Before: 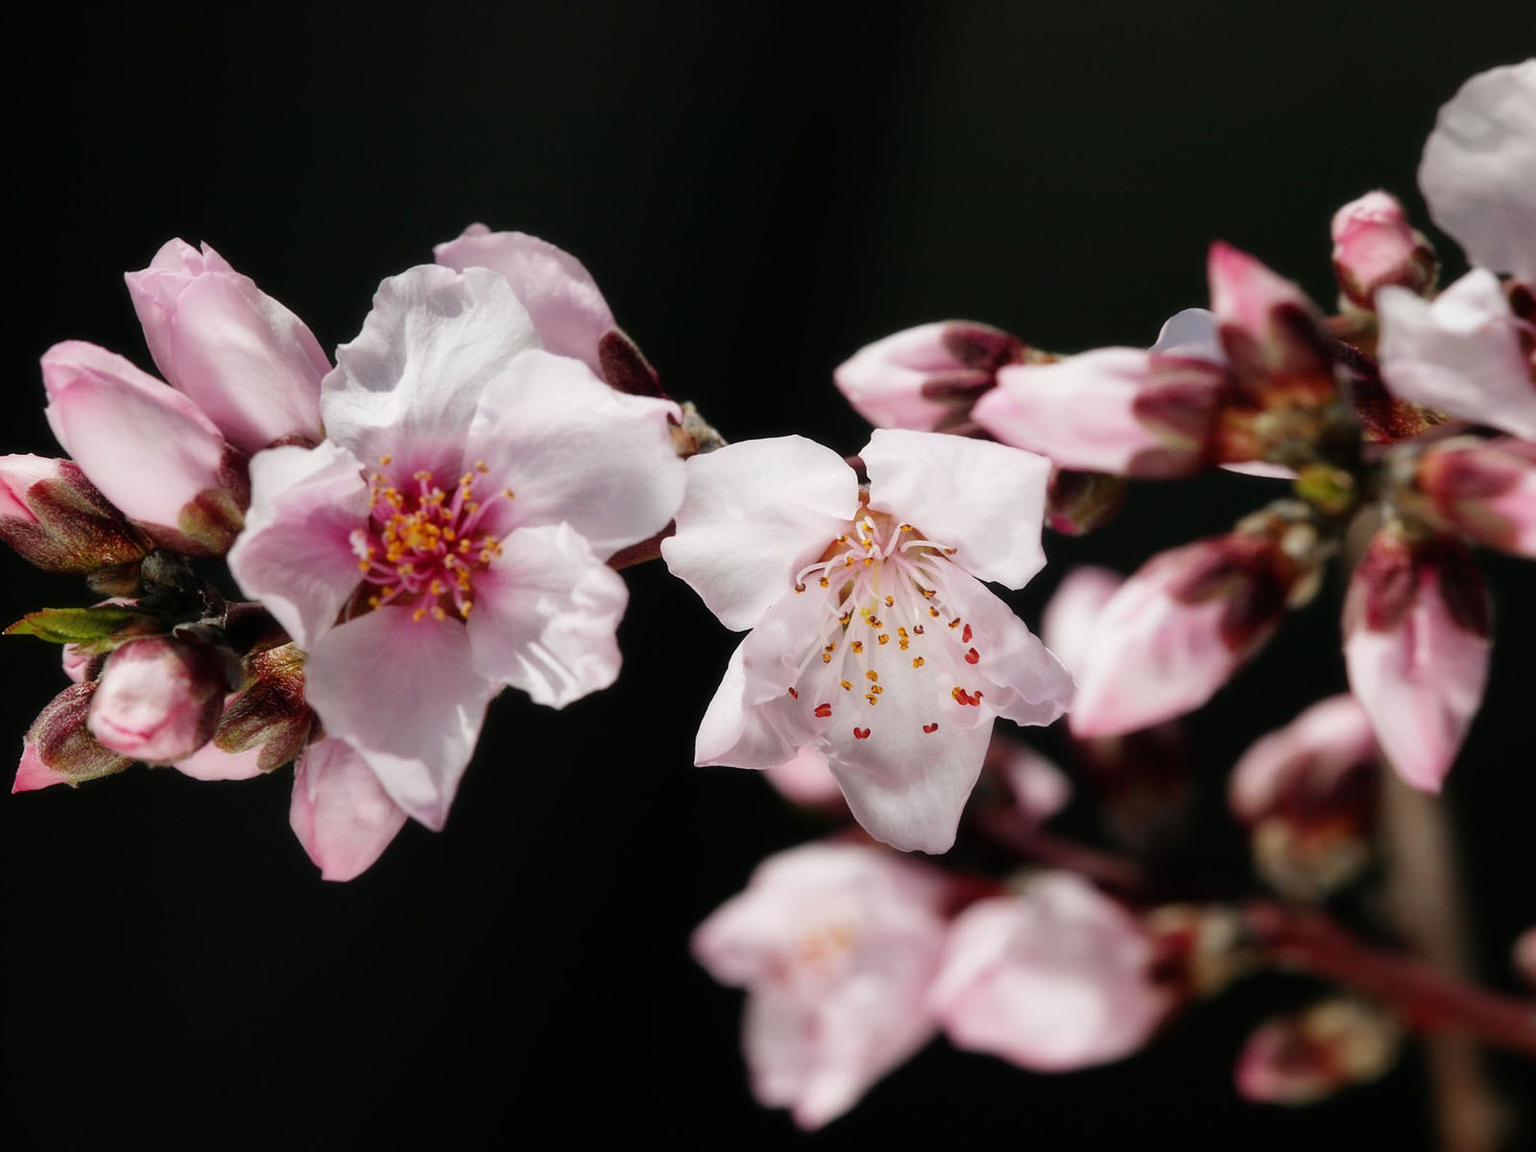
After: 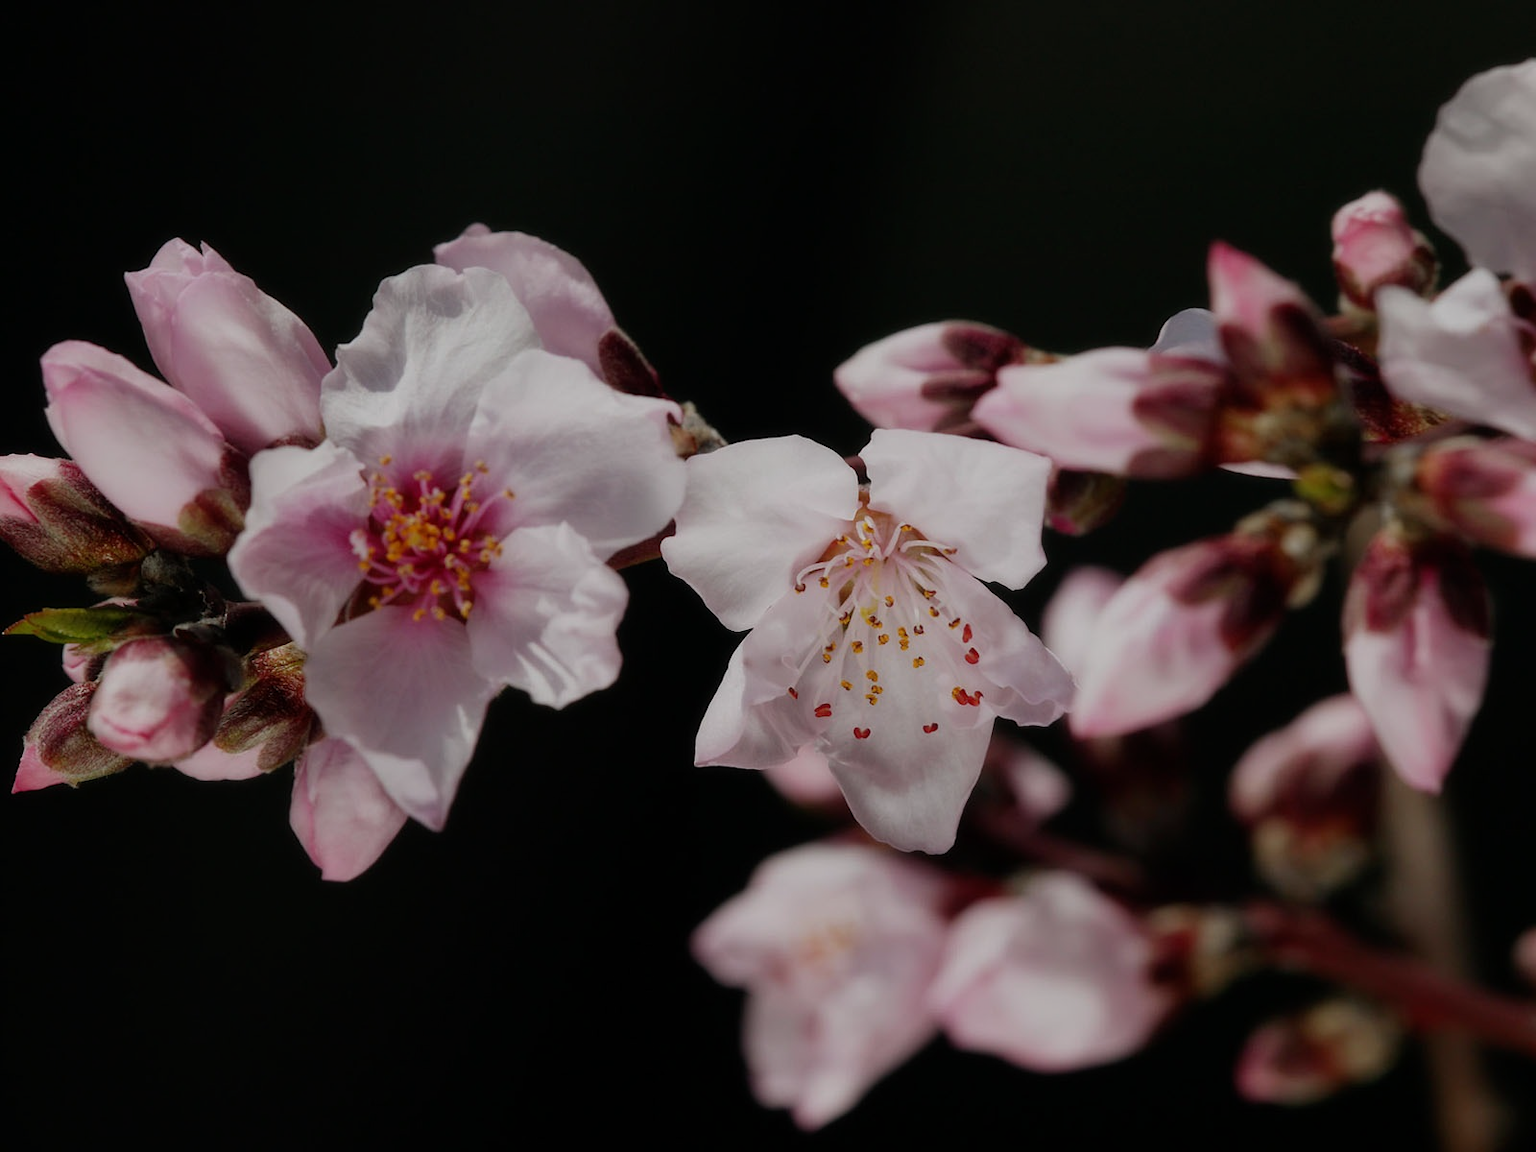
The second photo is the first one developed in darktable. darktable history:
exposure: black level correction 0, exposure -0.796 EV, compensate highlight preservation false
